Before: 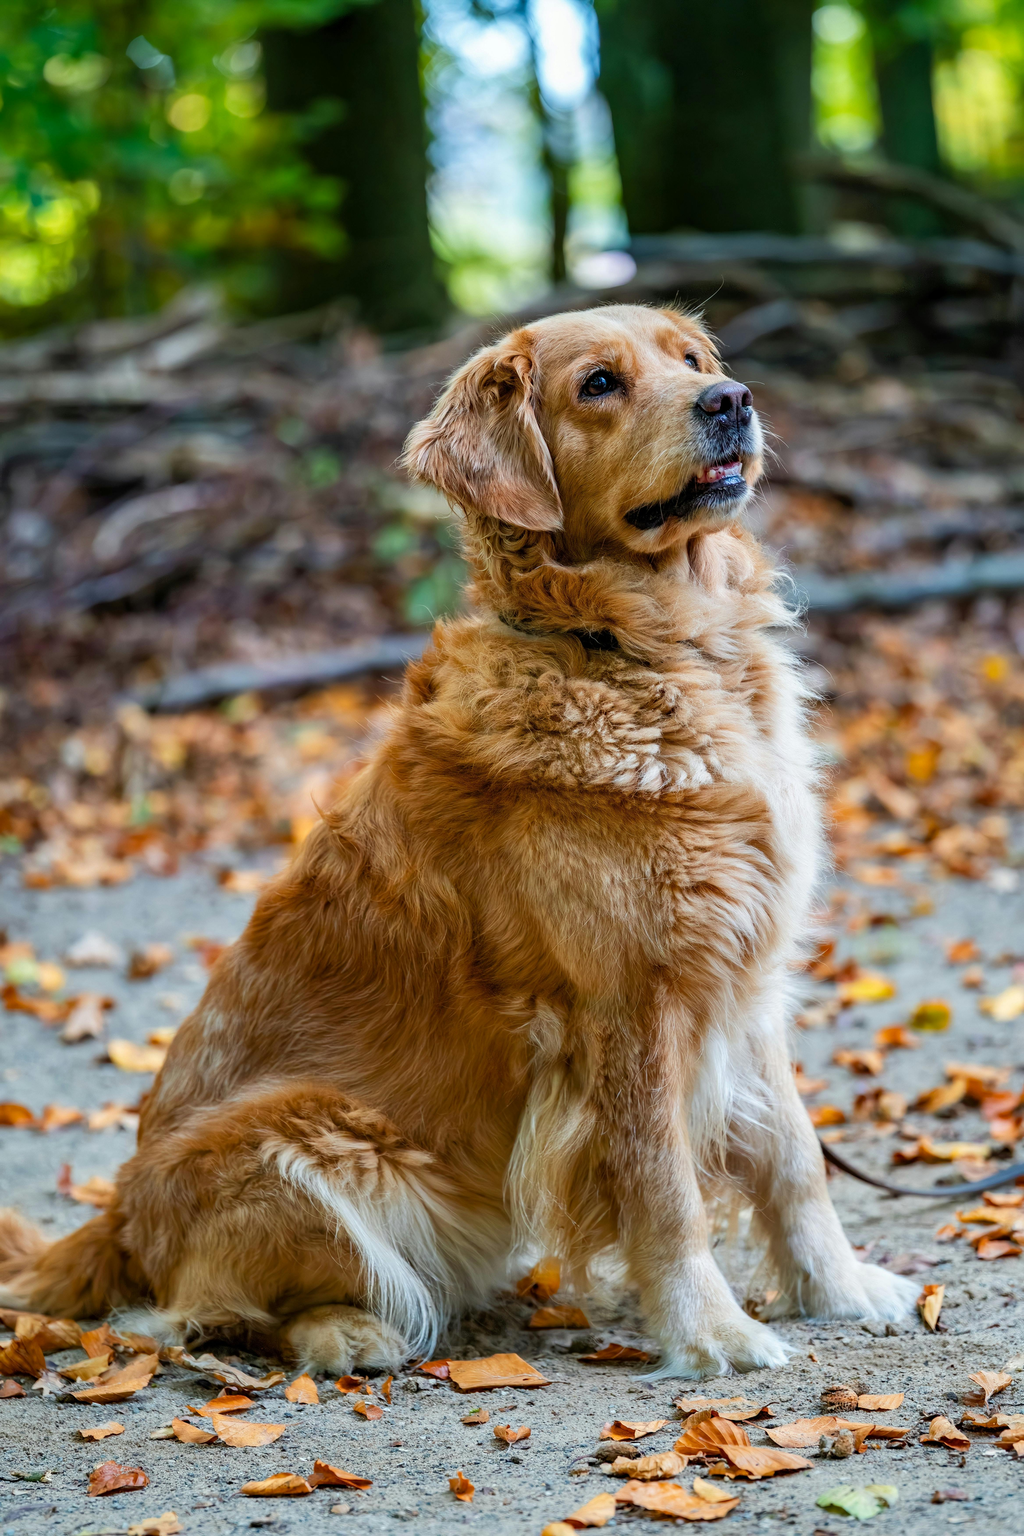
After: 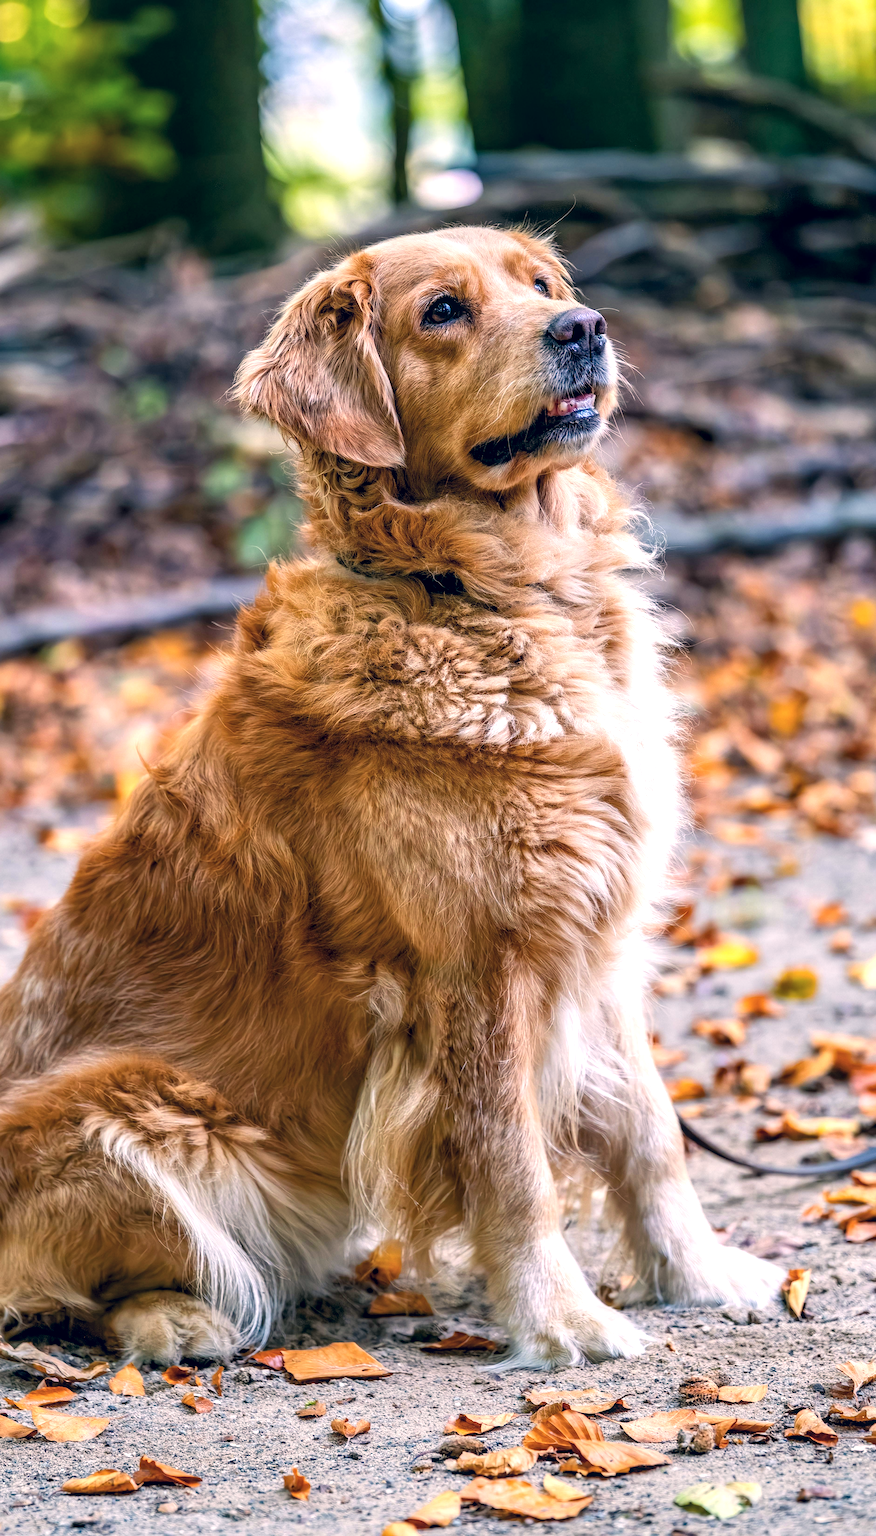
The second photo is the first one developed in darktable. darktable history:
local contrast: on, module defaults
color balance rgb: perceptual saturation grading › global saturation 9.576%
crop and rotate: left 17.874%, top 6.009%, right 1.668%
exposure: black level correction 0.001, exposure 0.499 EV, compensate highlight preservation false
color correction: highlights a* 14.49, highlights b* 6.04, shadows a* -5.65, shadows b* -15.43, saturation 0.856
